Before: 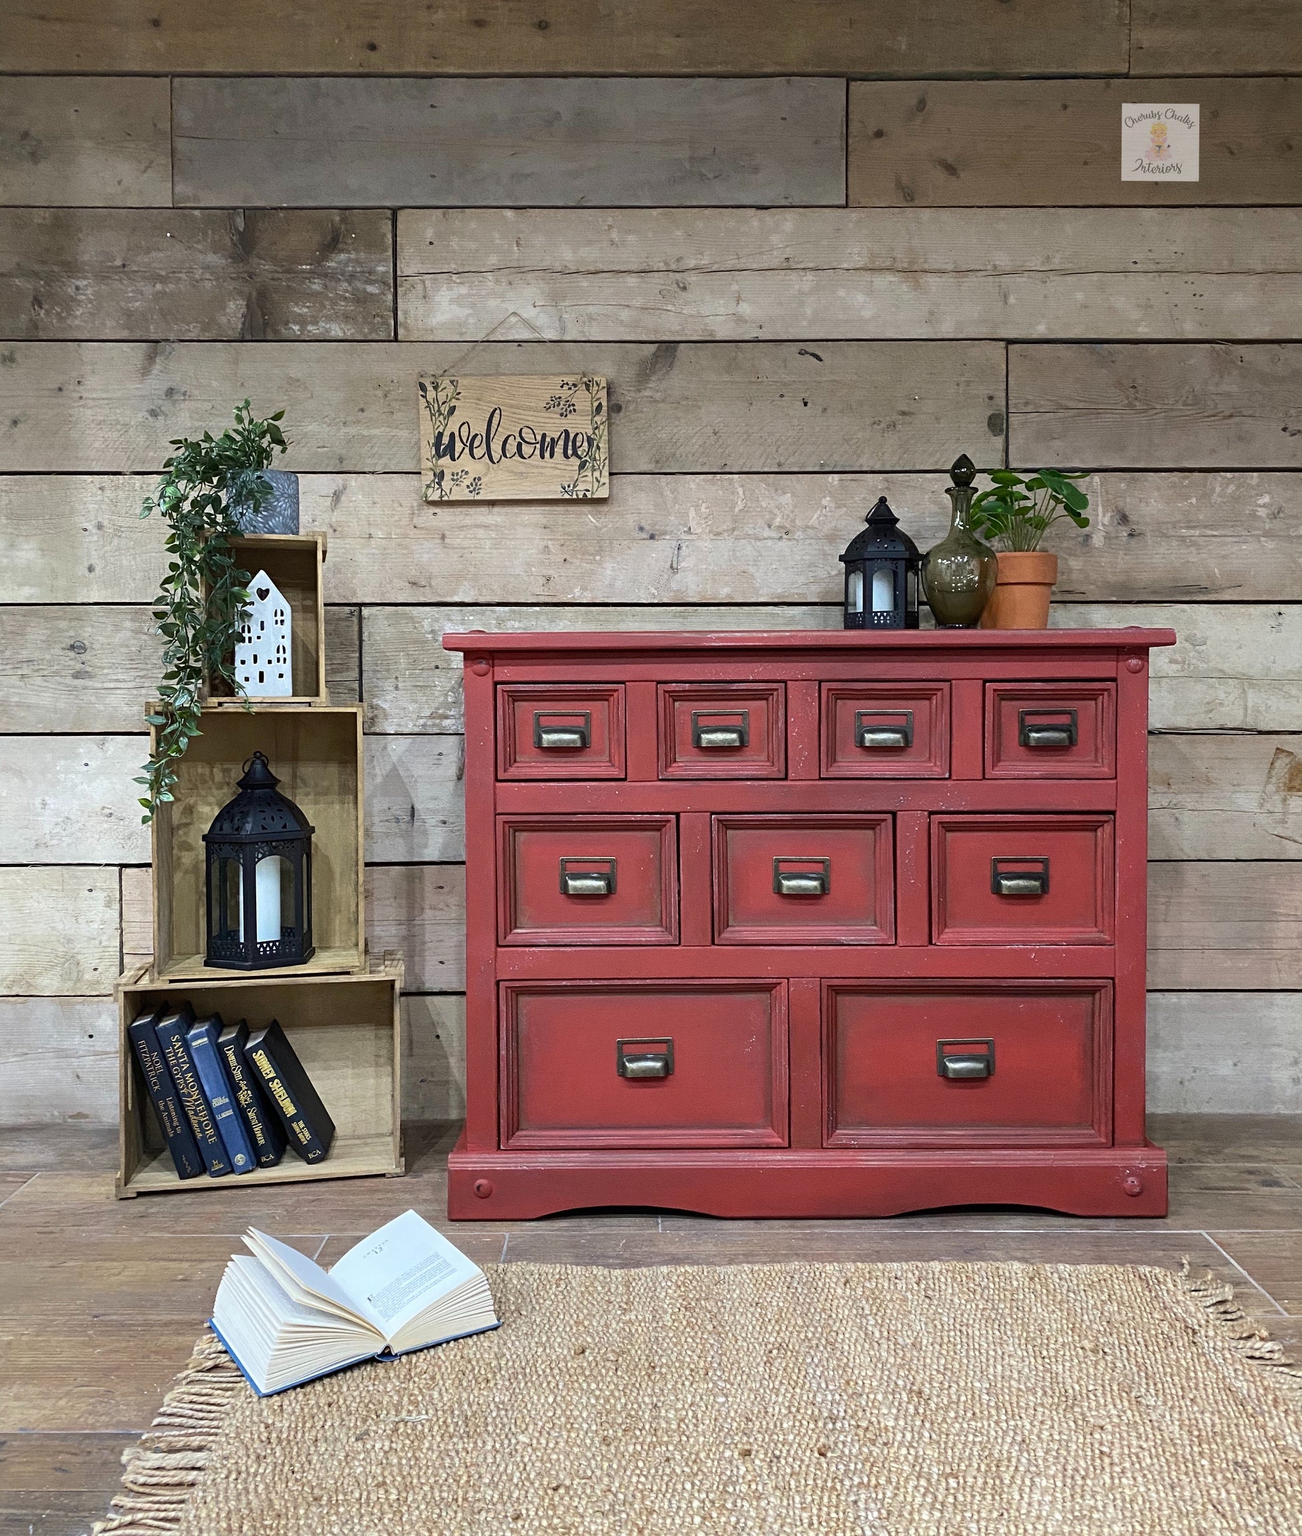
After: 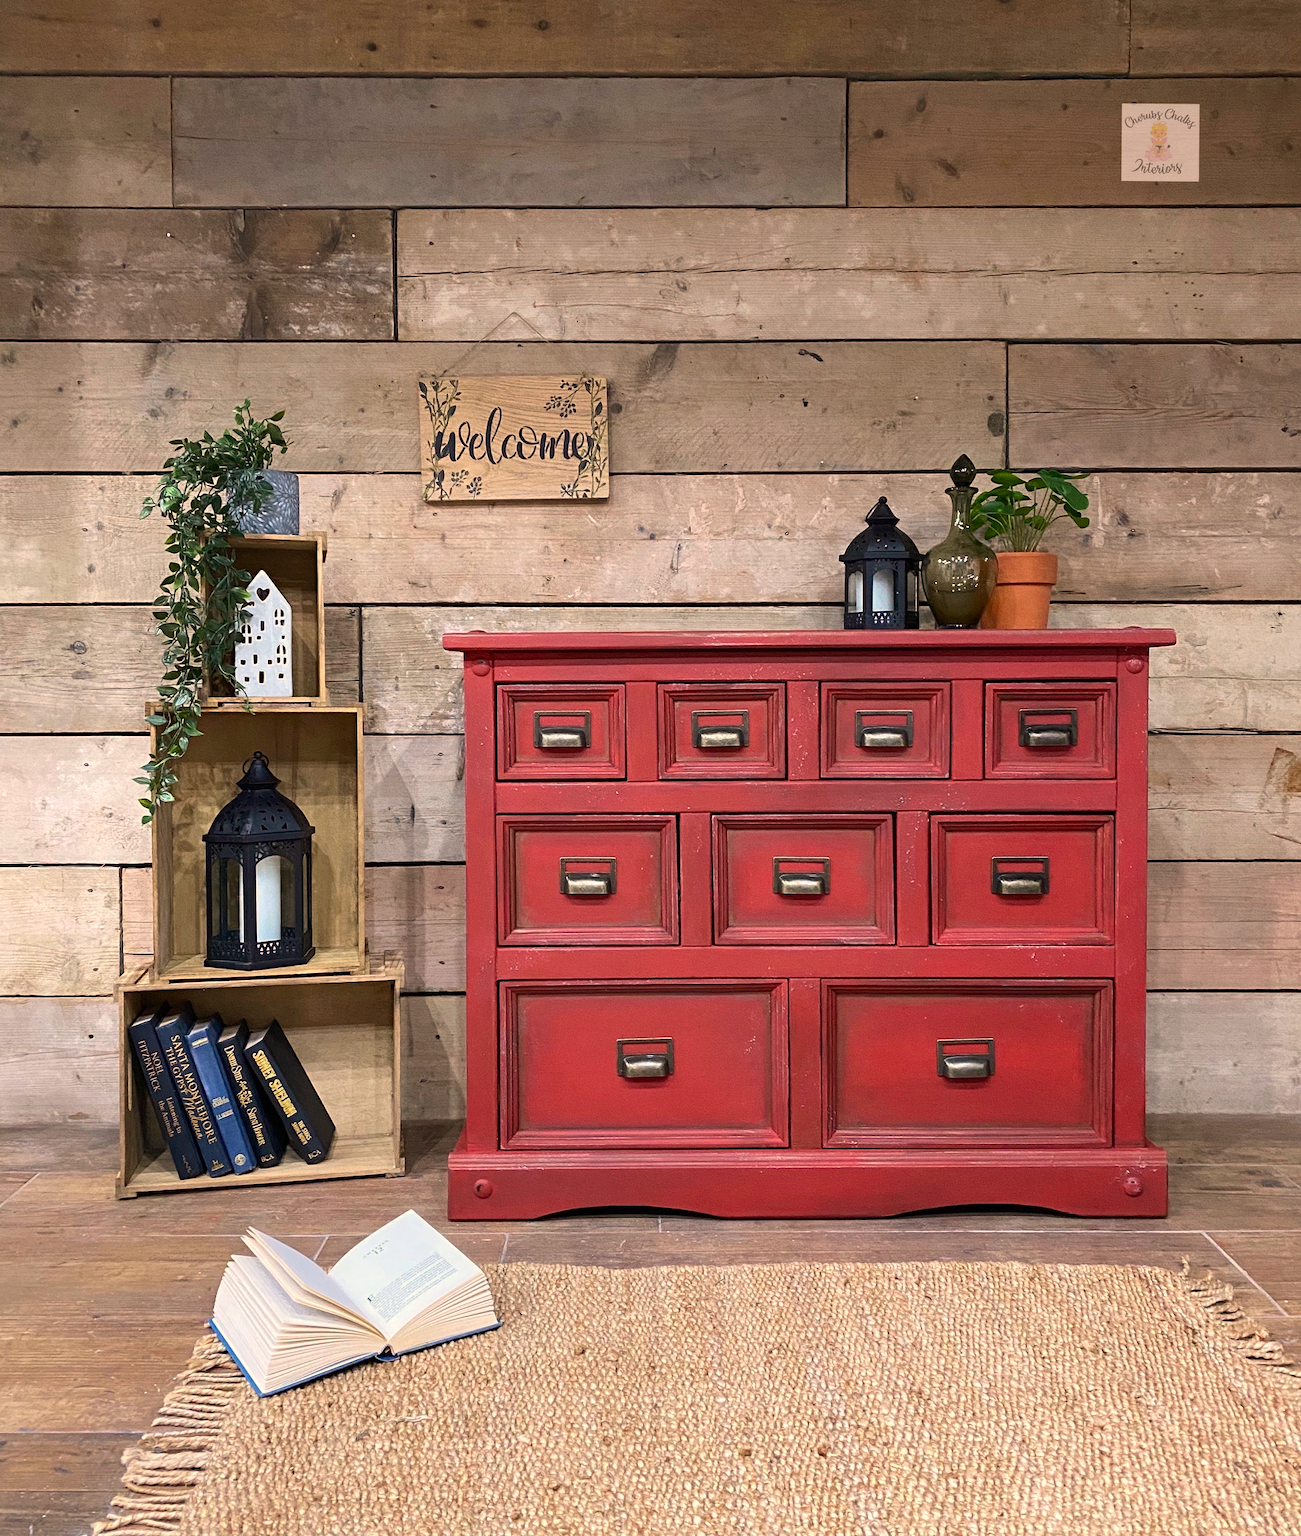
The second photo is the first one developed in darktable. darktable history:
contrast brightness saturation: contrast 0.04, saturation 0.16
white balance: red 1.127, blue 0.943
